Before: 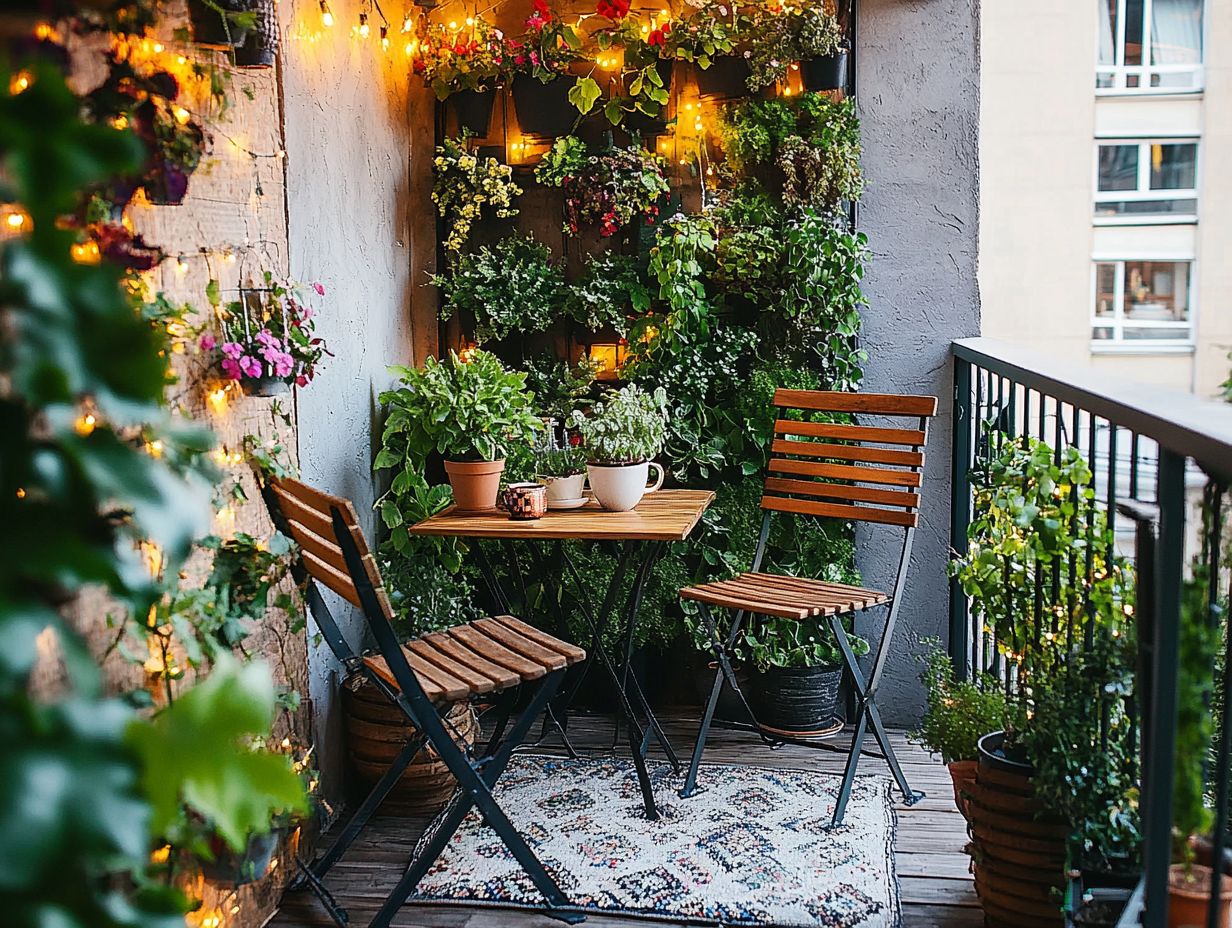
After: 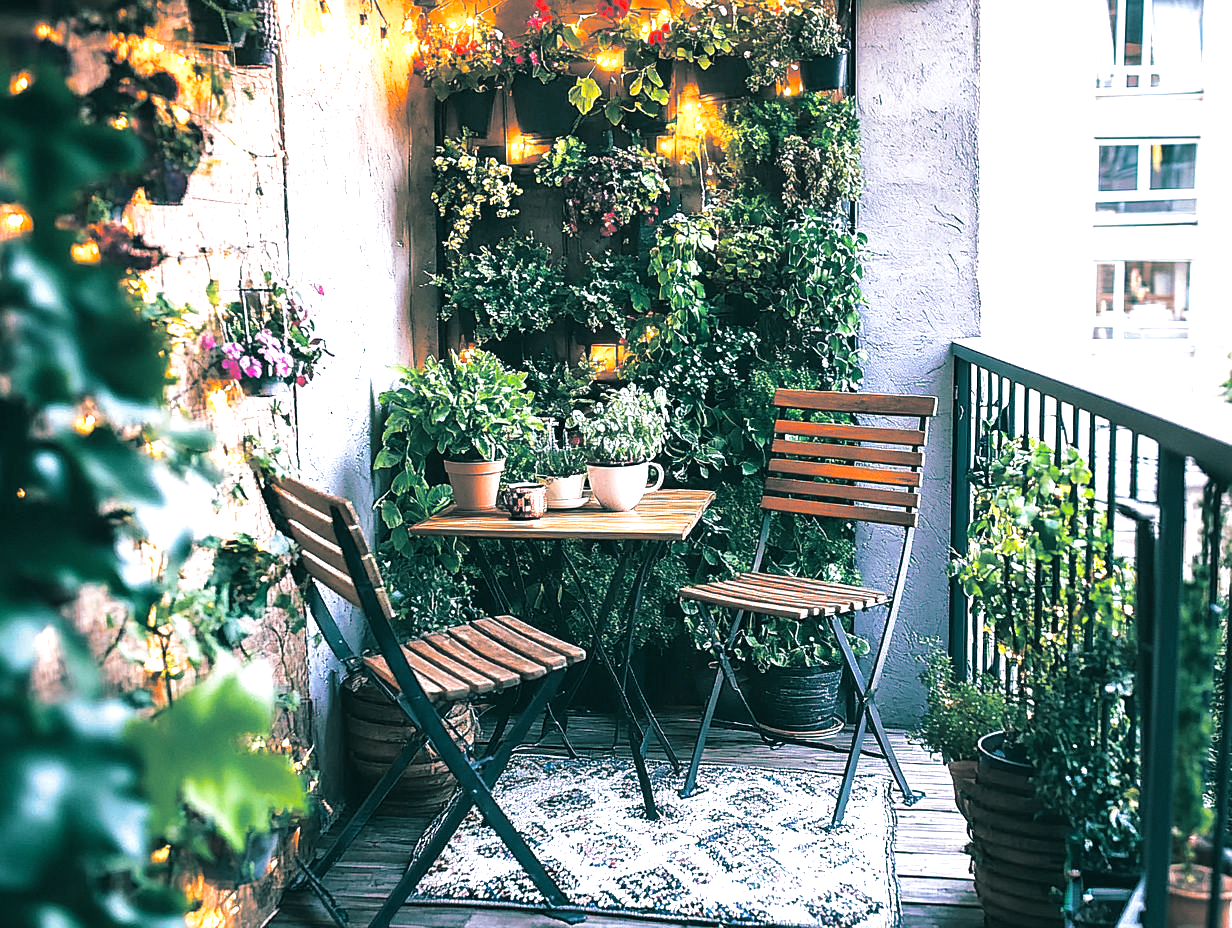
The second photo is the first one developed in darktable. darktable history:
white balance: red 1.004, blue 1.096
exposure: black level correction 0, exposure 1 EV, compensate exposure bias true, compensate highlight preservation false
split-toning: shadows › hue 186.43°, highlights › hue 49.29°, compress 30.29%
